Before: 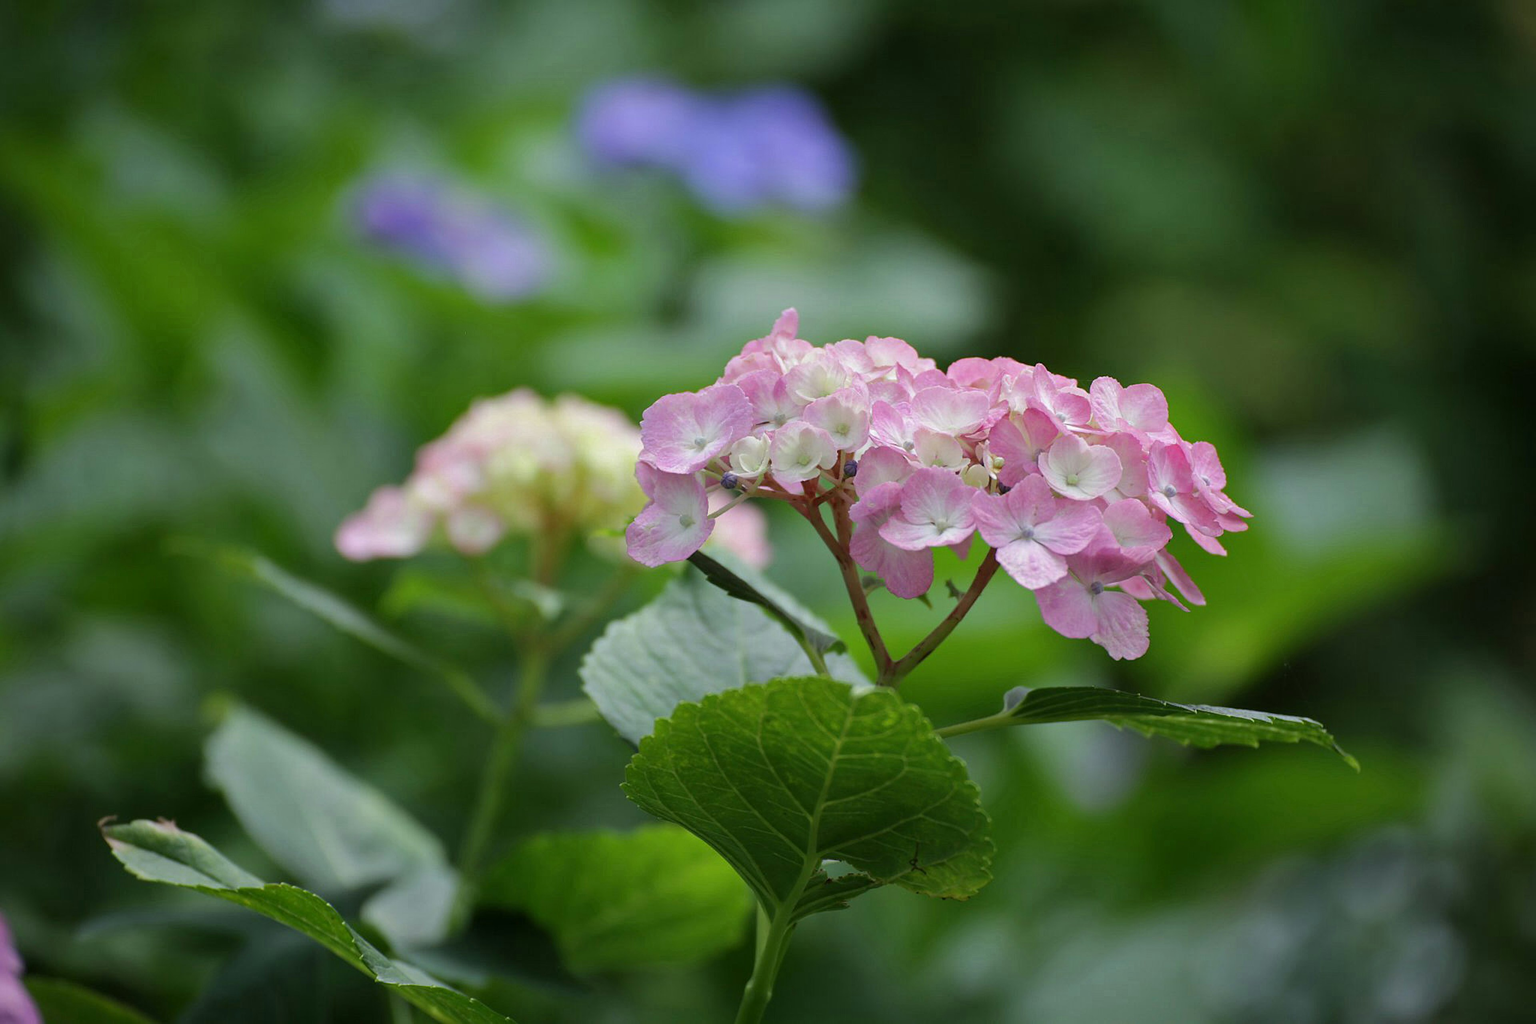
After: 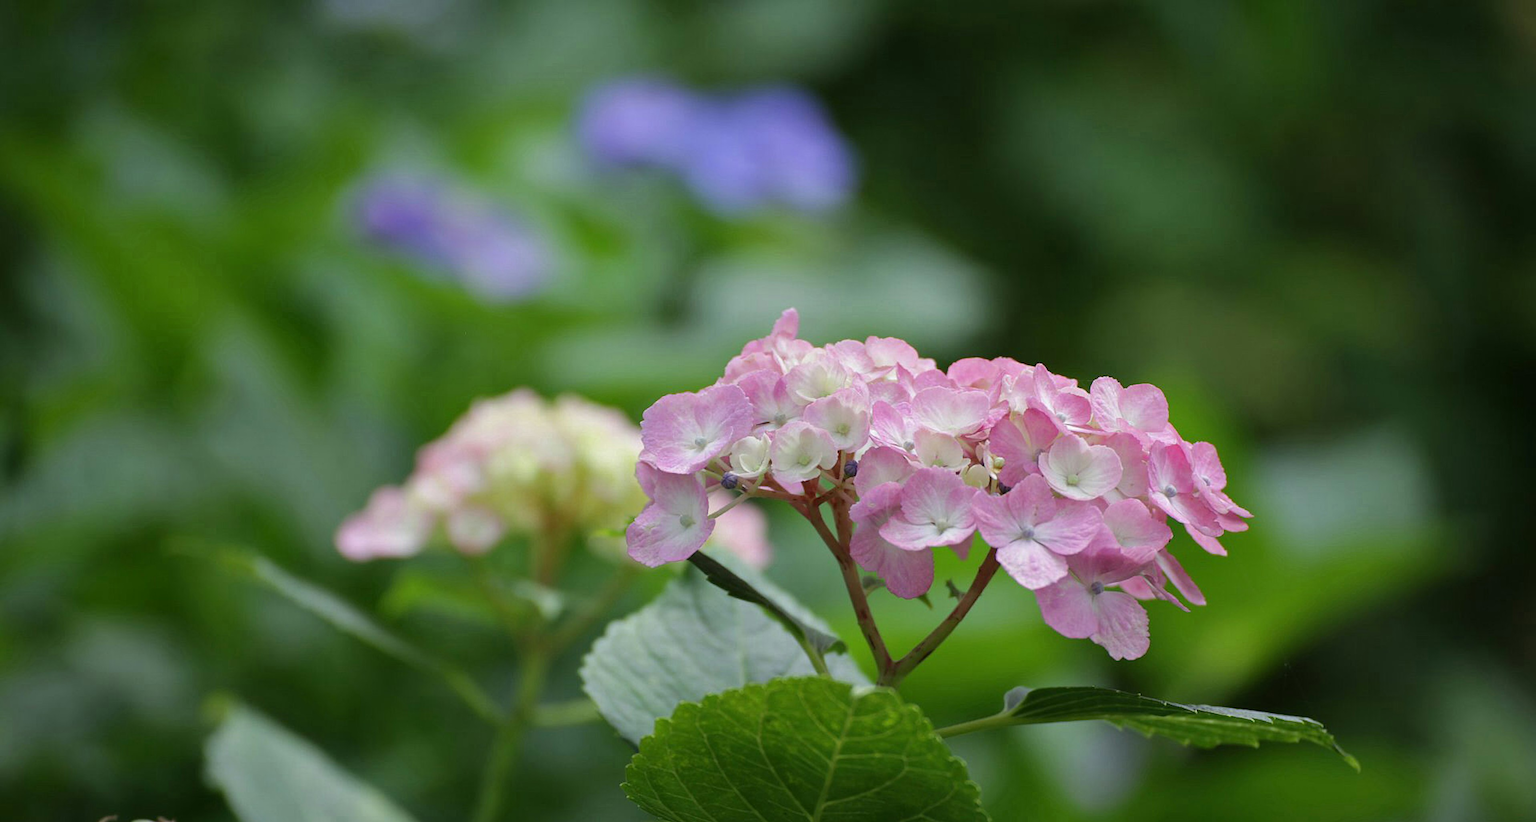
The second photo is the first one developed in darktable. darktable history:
crop: bottom 19.641%
